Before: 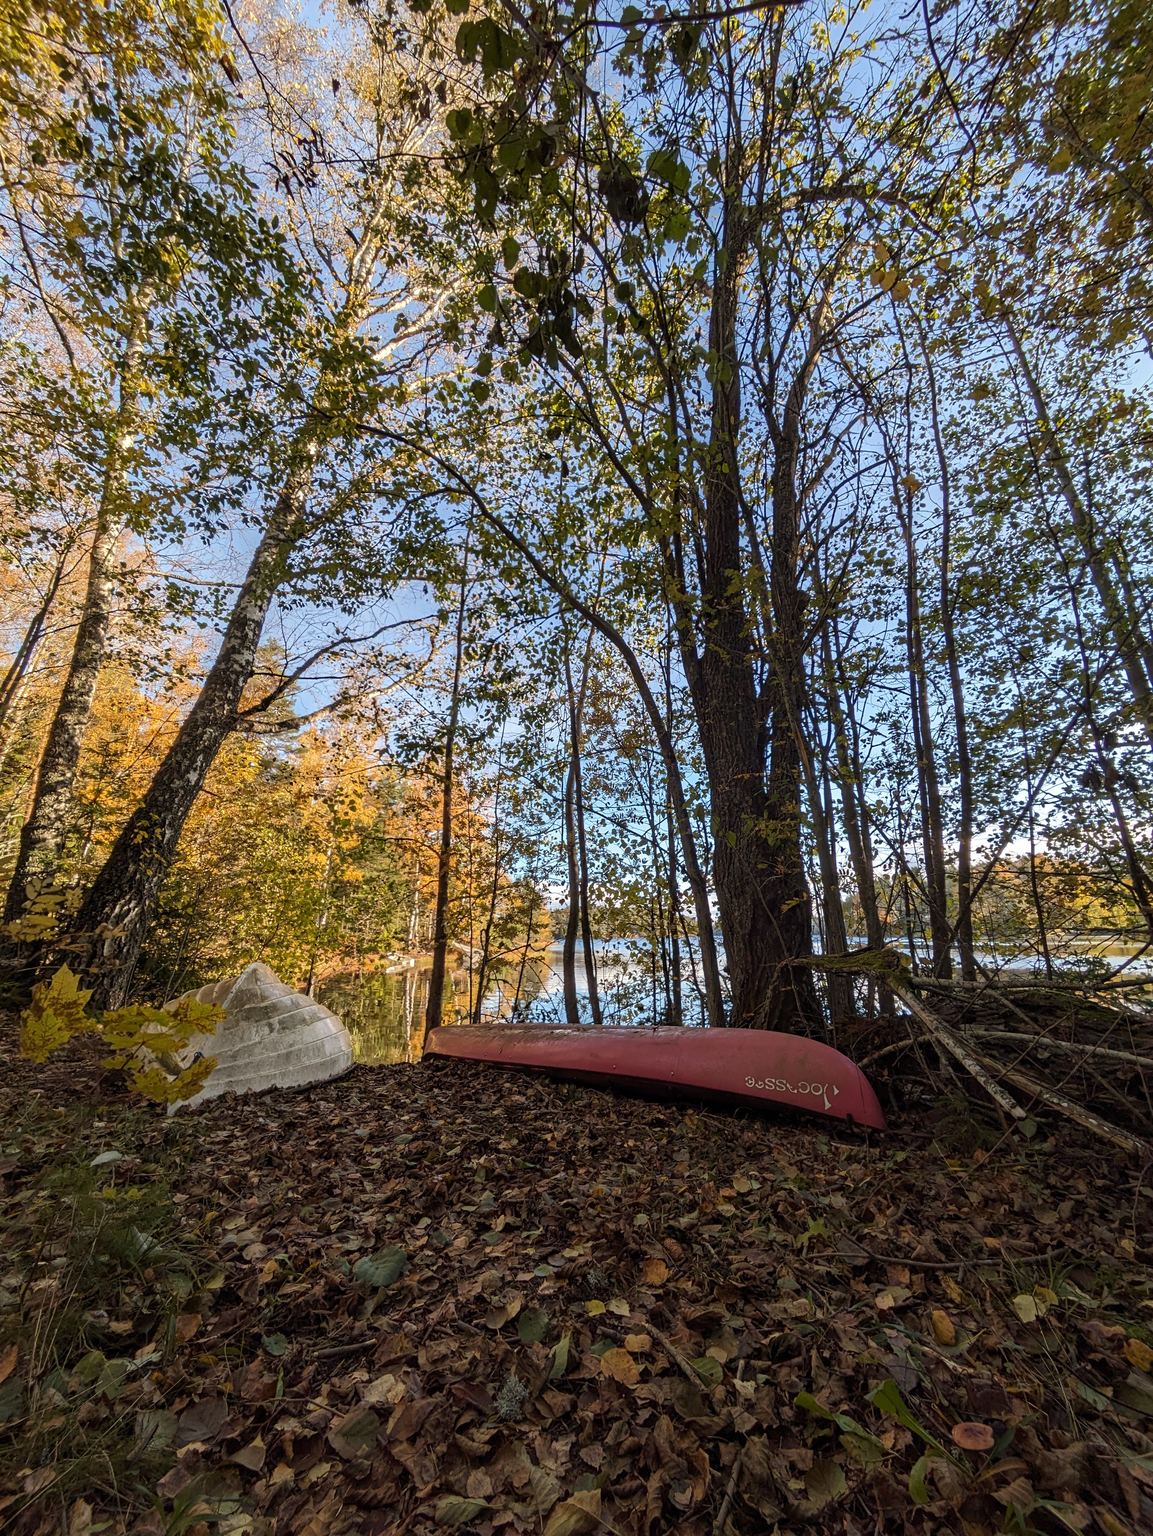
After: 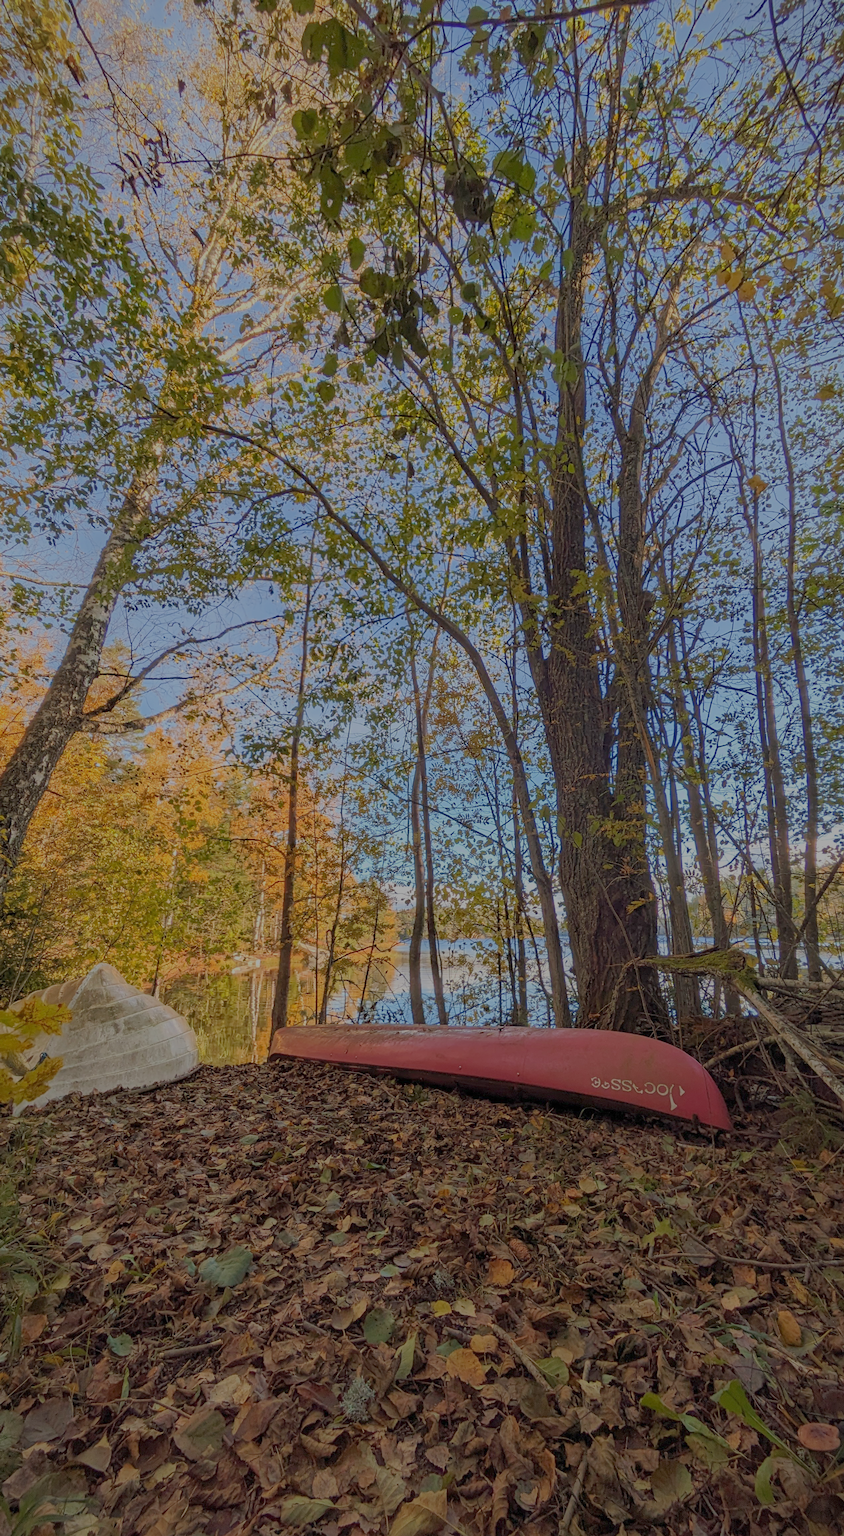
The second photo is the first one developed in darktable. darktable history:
filmic rgb: black relative exposure -16 EV, white relative exposure 8 EV, threshold 3 EV, hardness 4.17, latitude 50%, contrast 0.5, color science v5 (2021), contrast in shadows safe, contrast in highlights safe, enable highlight reconstruction true
crop: left 13.443%, right 13.31%
rgb levels: preserve colors max RGB
vignetting: fall-off start 97%, fall-off radius 100%, width/height ratio 0.609, unbound false
